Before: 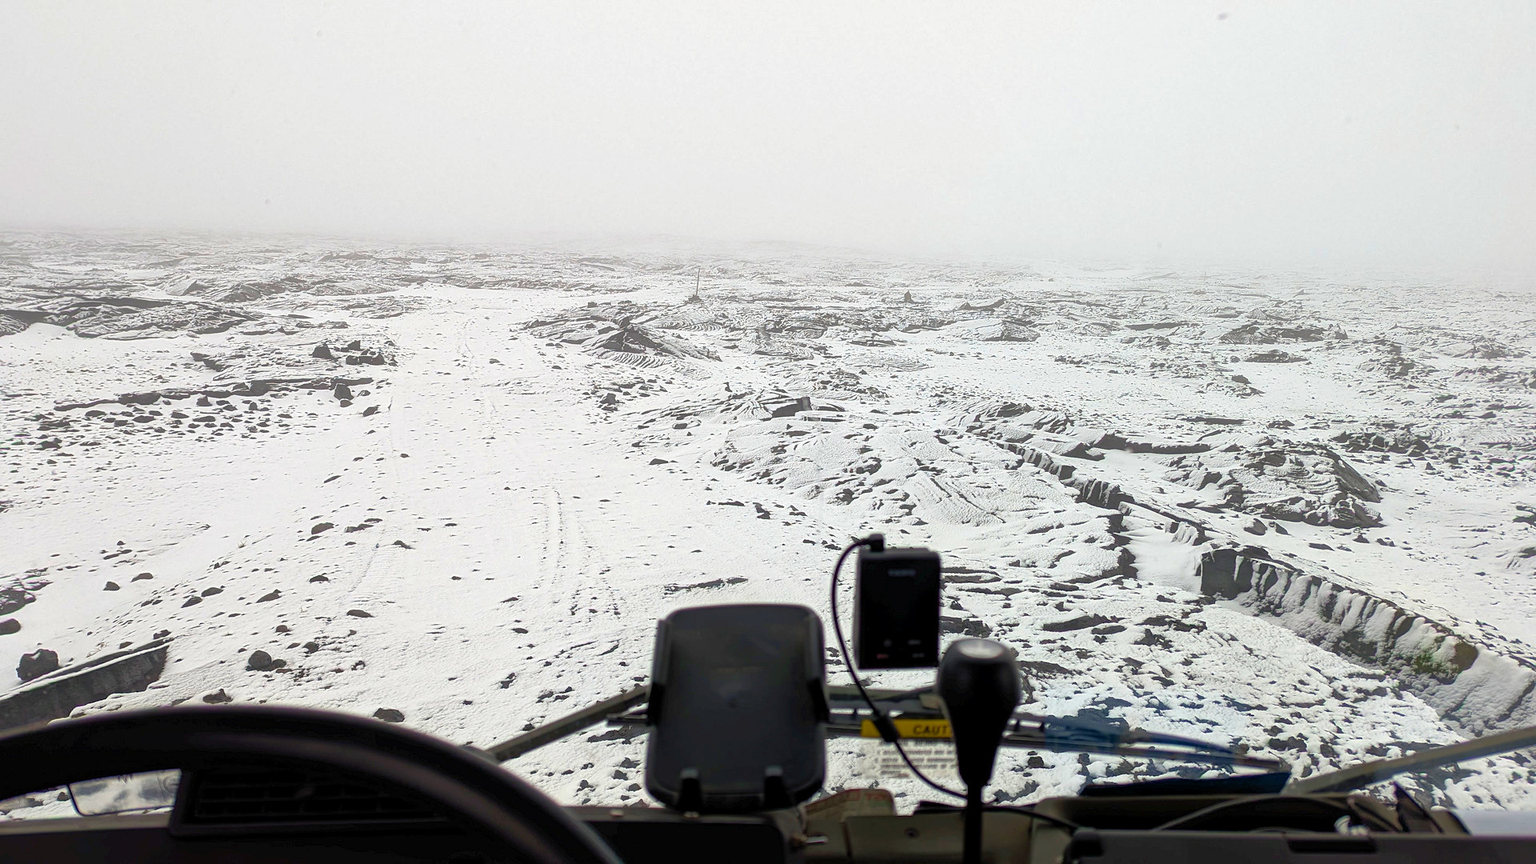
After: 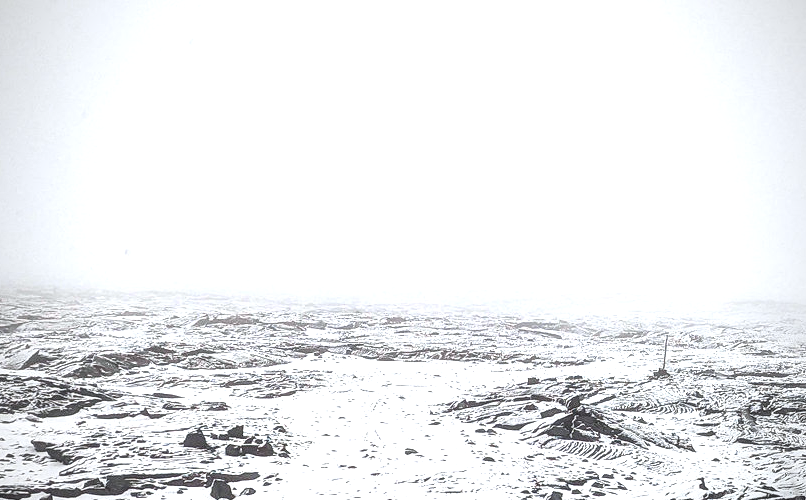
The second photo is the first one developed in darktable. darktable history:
local contrast: highlights 19%, detail 186%
crop and rotate: left 10.817%, top 0.062%, right 47.194%, bottom 53.626%
white balance: red 0.98, blue 1.034
contrast brightness saturation: contrast 0.18, saturation 0.3
vignetting: fall-off start 74.49%, fall-off radius 65.9%, brightness -0.628, saturation -0.68
shadows and highlights: radius 110.86, shadows 51.09, white point adjustment 9.16, highlights -4.17, highlights color adjustment 32.2%, soften with gaussian
